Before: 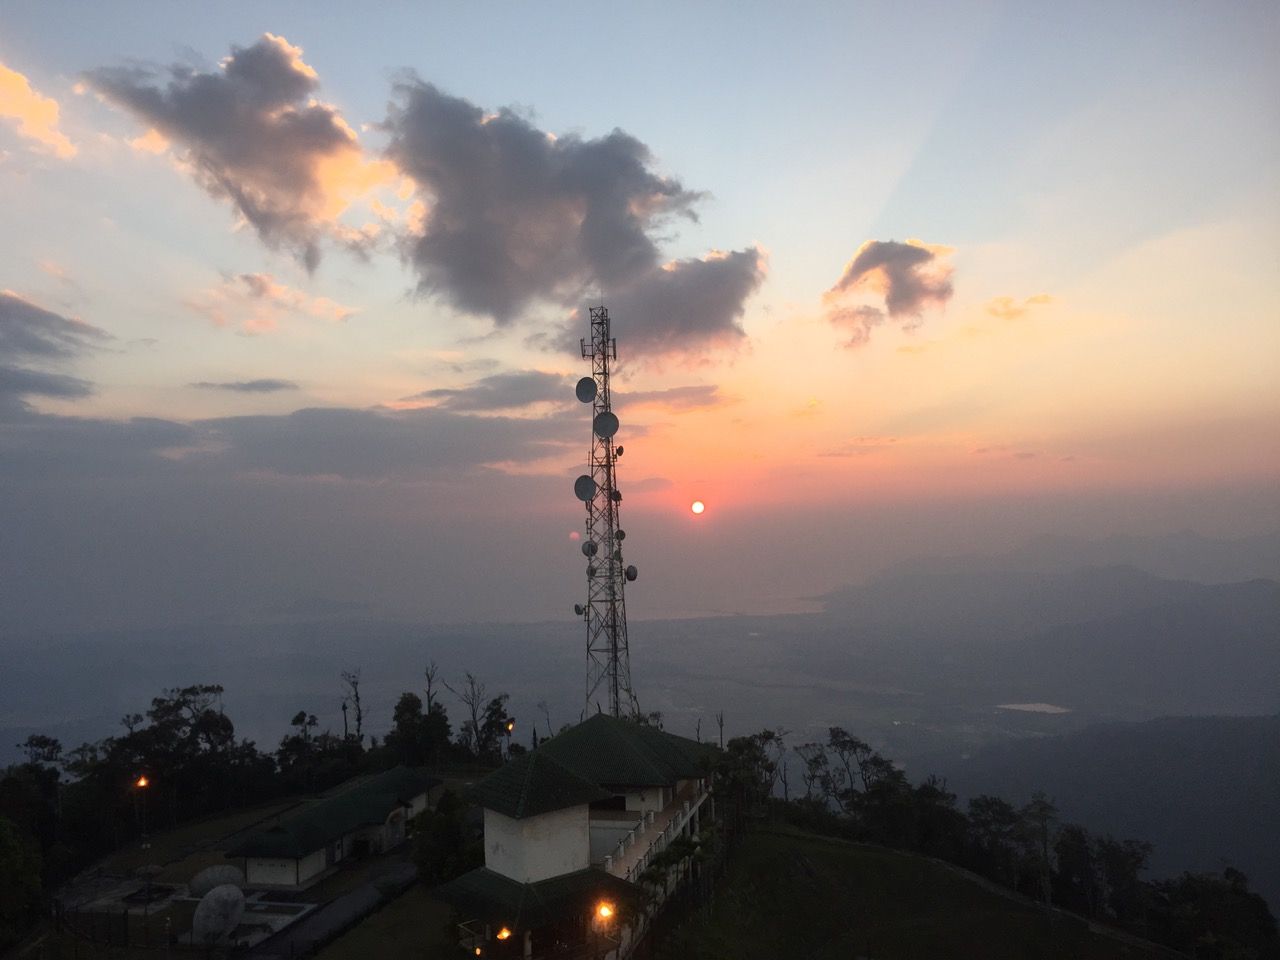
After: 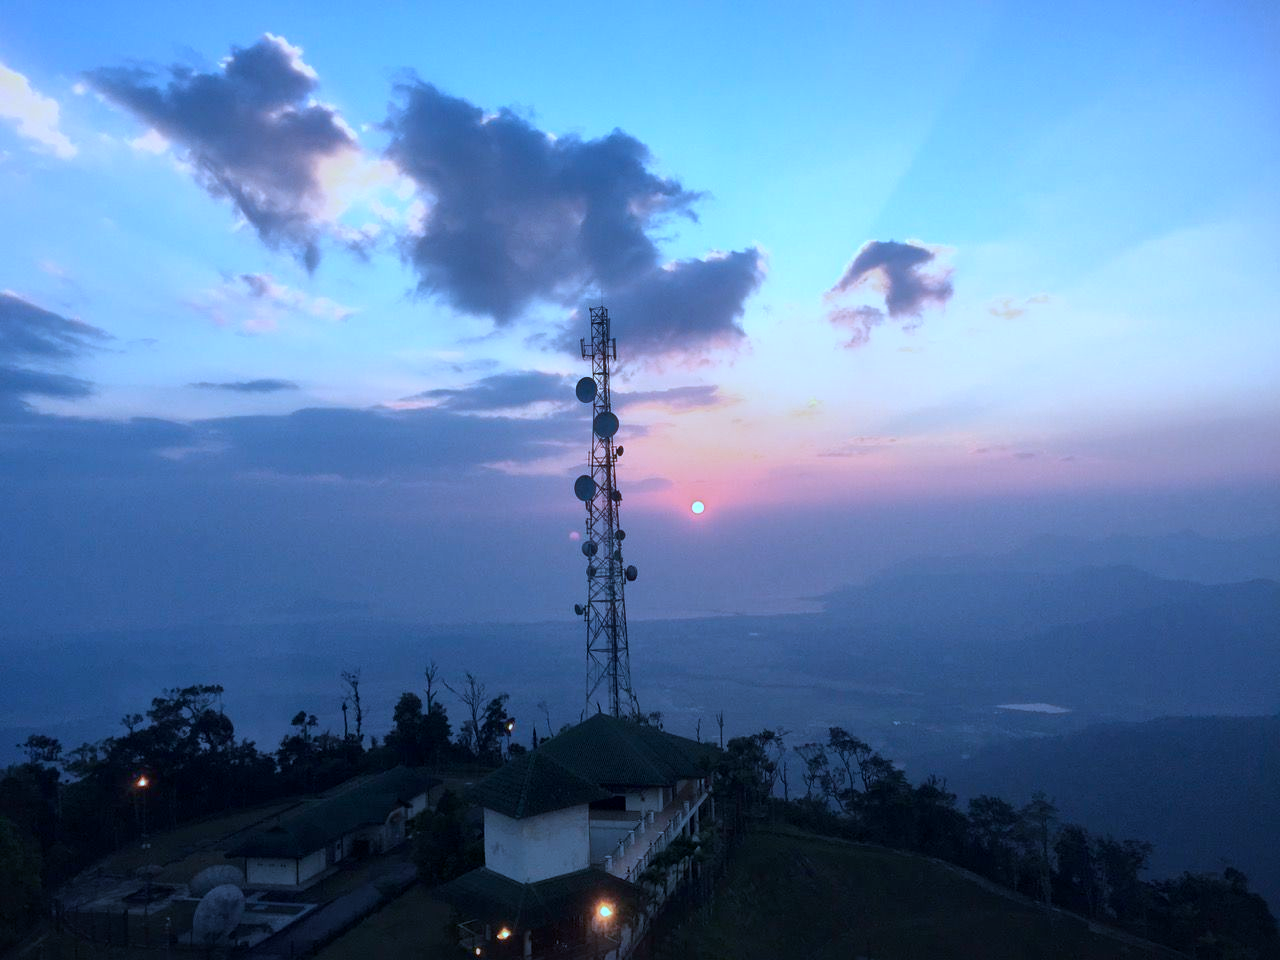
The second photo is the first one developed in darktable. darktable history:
color calibration: illuminant as shot in camera, x 0.442, y 0.412, temperature 2886.96 K
local contrast: mode bilateral grid, contrast 19, coarseness 50, detail 132%, midtone range 0.2
